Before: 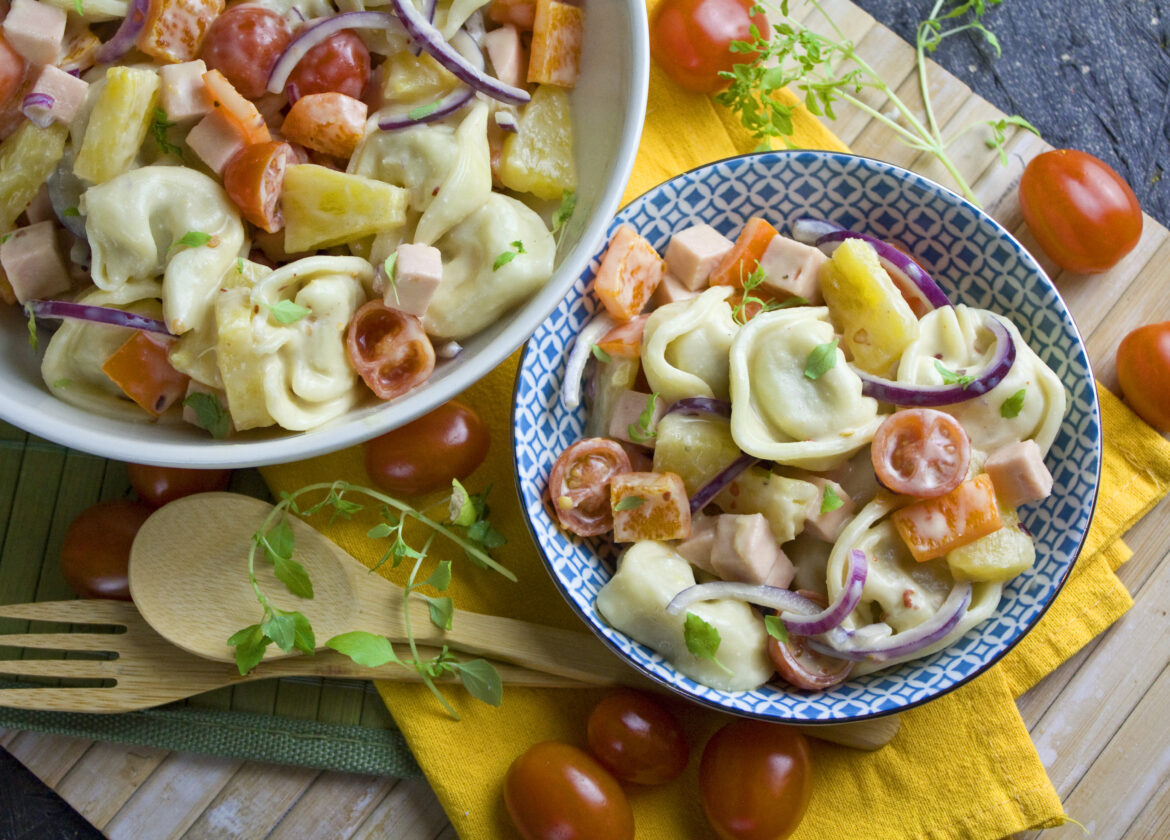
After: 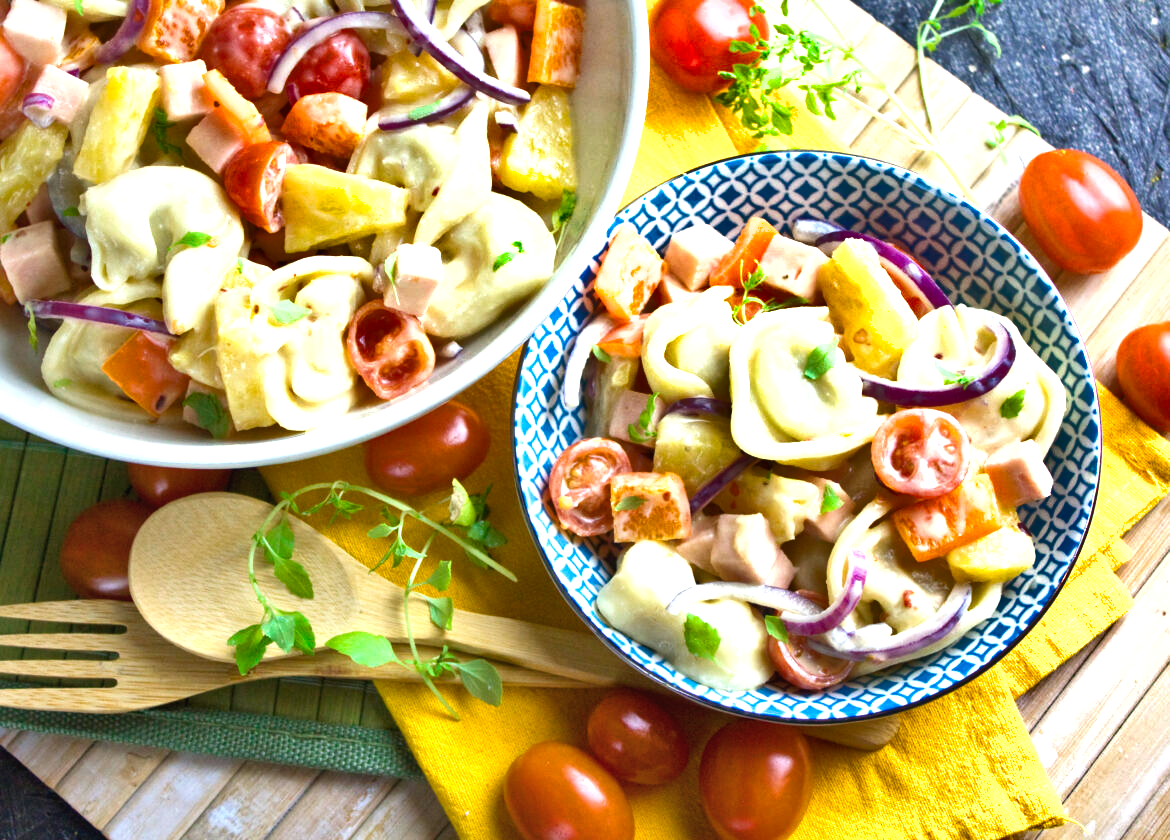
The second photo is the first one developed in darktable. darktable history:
exposure: black level correction -0.002, exposure 1.114 EV, compensate highlight preservation false
shadows and highlights: soften with gaussian
local contrast: mode bilateral grid, contrast 19, coarseness 50, detail 120%, midtone range 0.2
